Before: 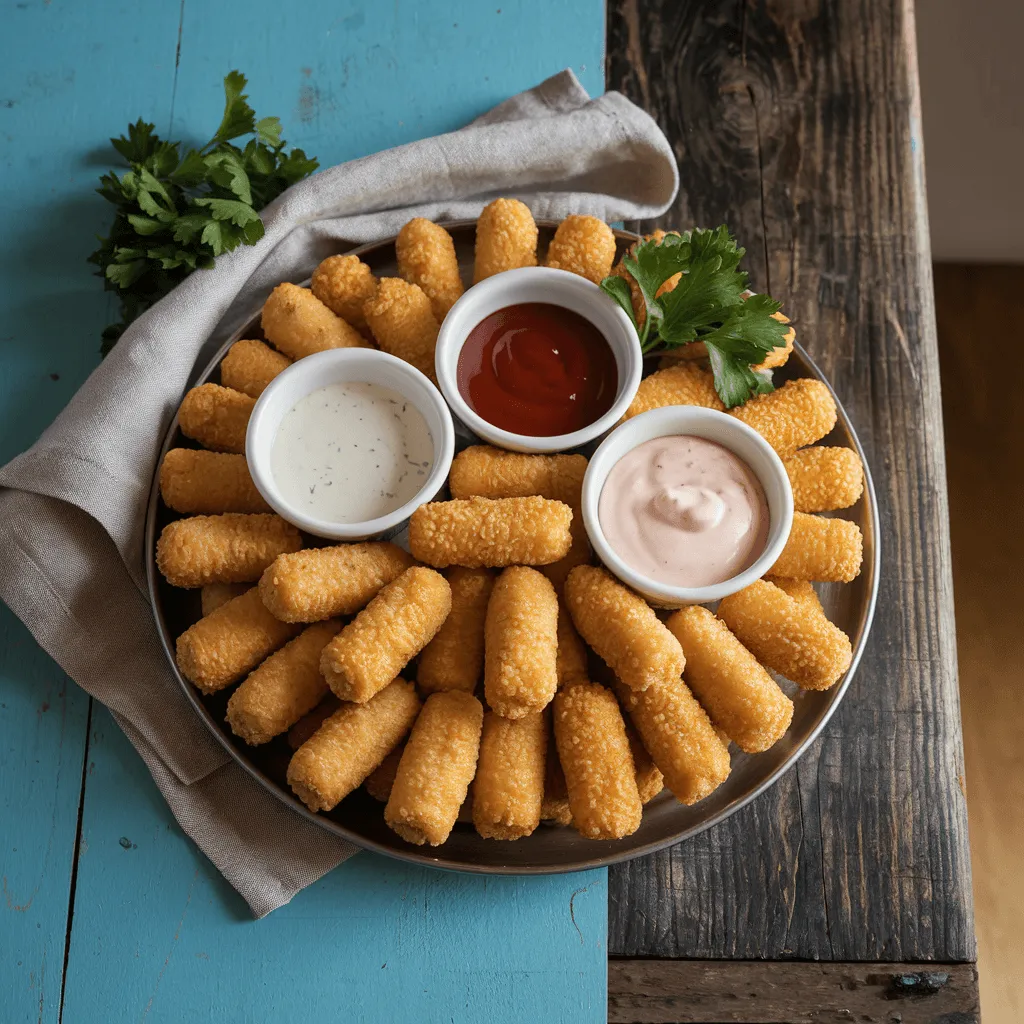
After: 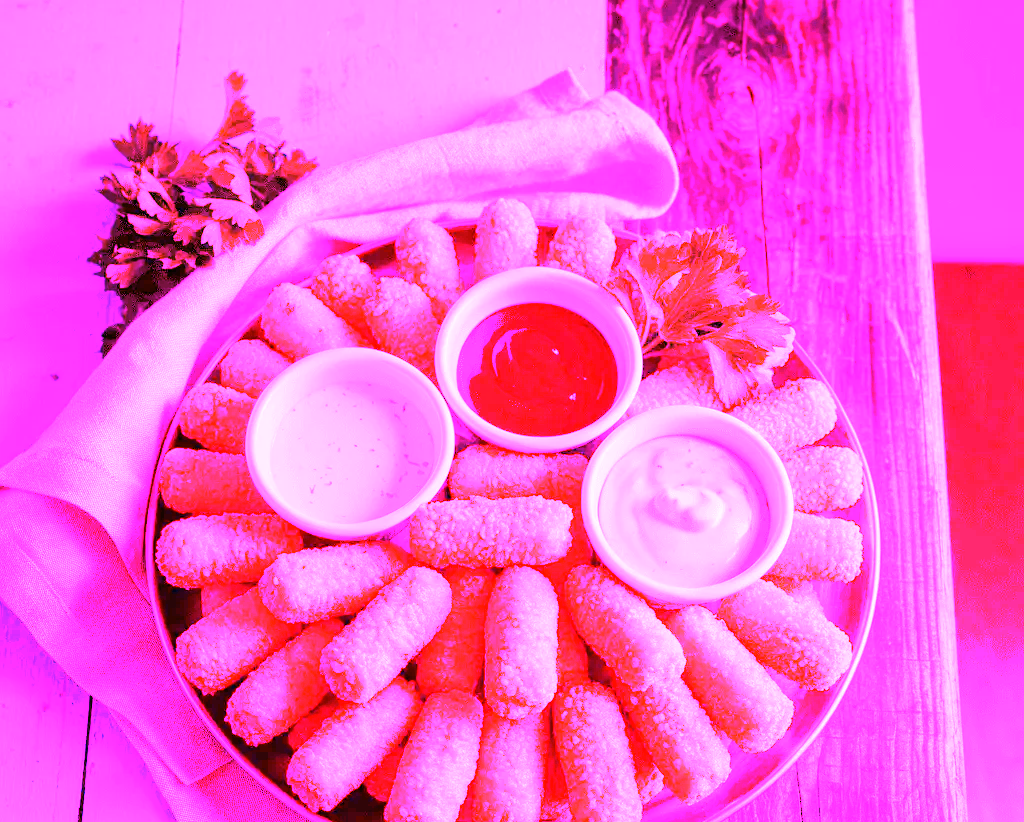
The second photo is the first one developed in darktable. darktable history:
white balance: red 8, blue 8
crop: bottom 19.644%
